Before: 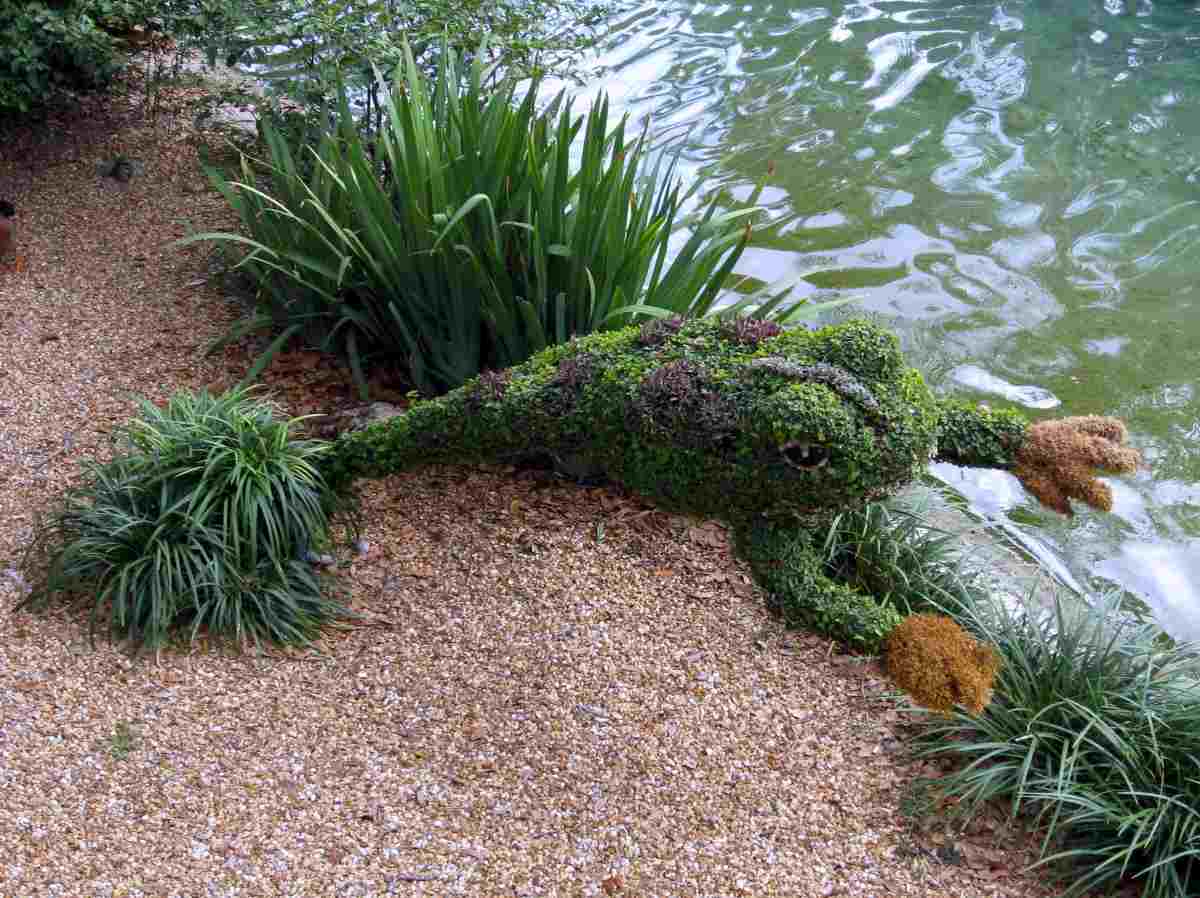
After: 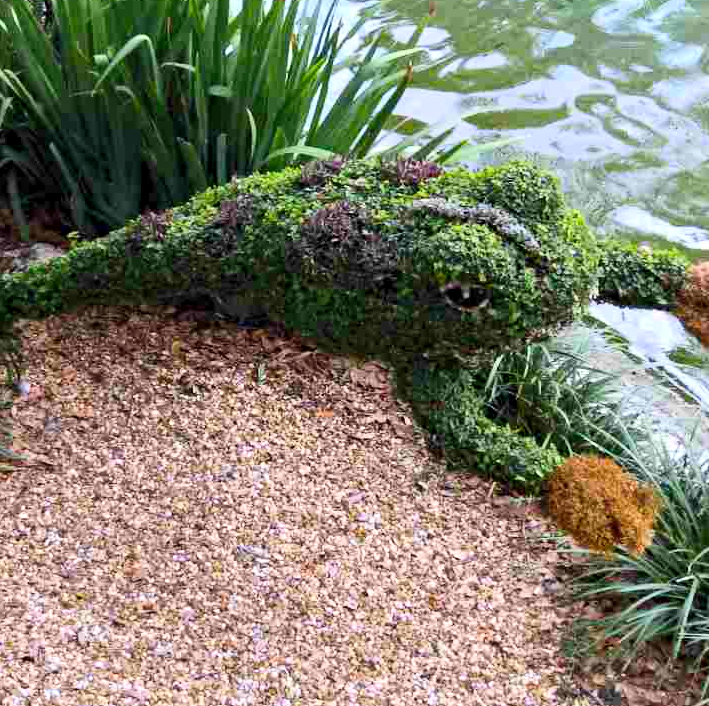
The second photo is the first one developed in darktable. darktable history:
contrast brightness saturation: contrast 0.2, brightness 0.16, saturation 0.22
crop and rotate: left 28.256%, top 17.734%, right 12.656%, bottom 3.573%
contrast equalizer: y [[0.5, 0.5, 0.544, 0.569, 0.5, 0.5], [0.5 ×6], [0.5 ×6], [0 ×6], [0 ×6]]
